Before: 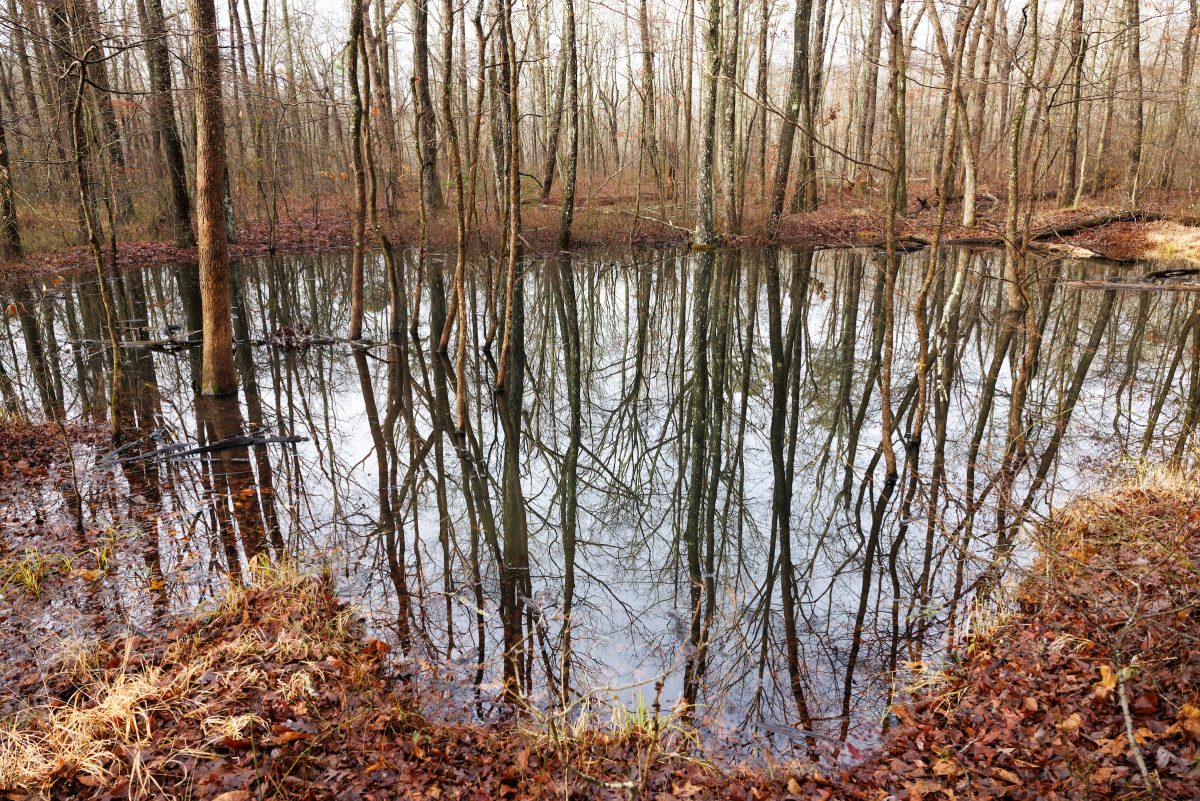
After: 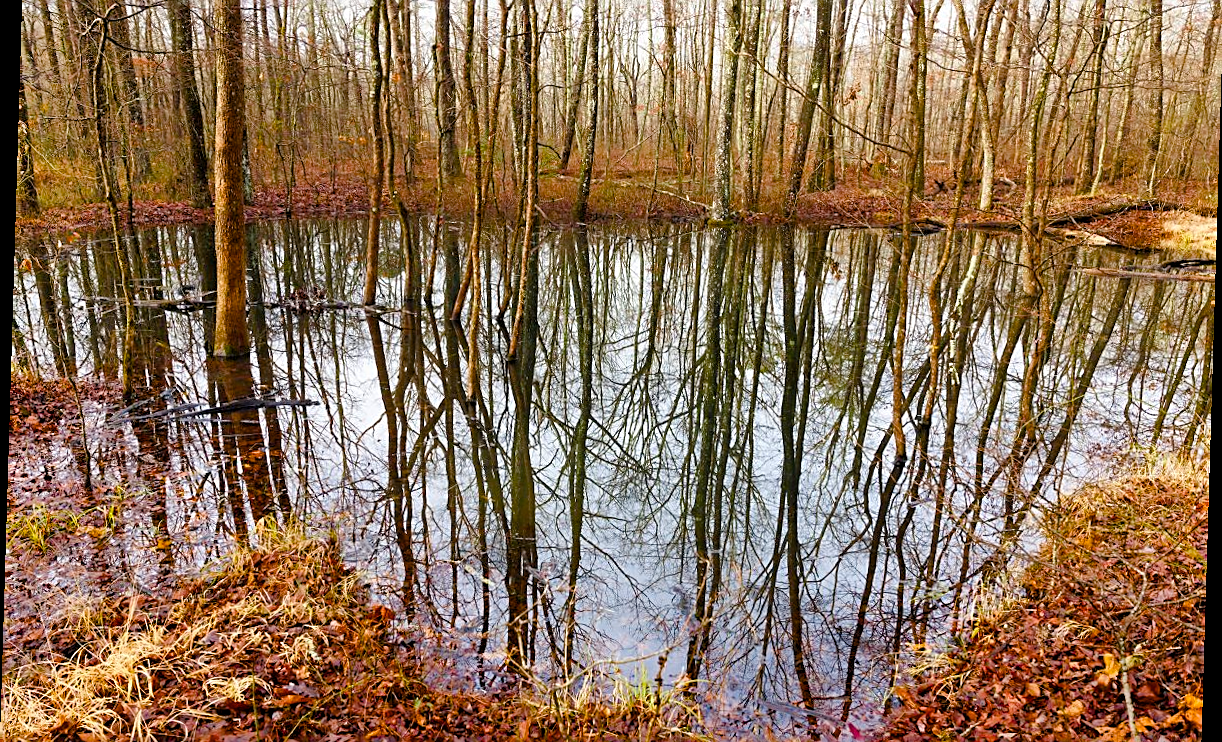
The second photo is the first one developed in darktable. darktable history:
color balance rgb: perceptual saturation grading › global saturation 20%, perceptual saturation grading › highlights -25%, perceptual saturation grading › shadows 50.52%, global vibrance 40.24%
sharpen: amount 0.575
crop and rotate: top 5.609%, bottom 5.609%
shadows and highlights: soften with gaussian
rotate and perspective: rotation 1.72°, automatic cropping off
